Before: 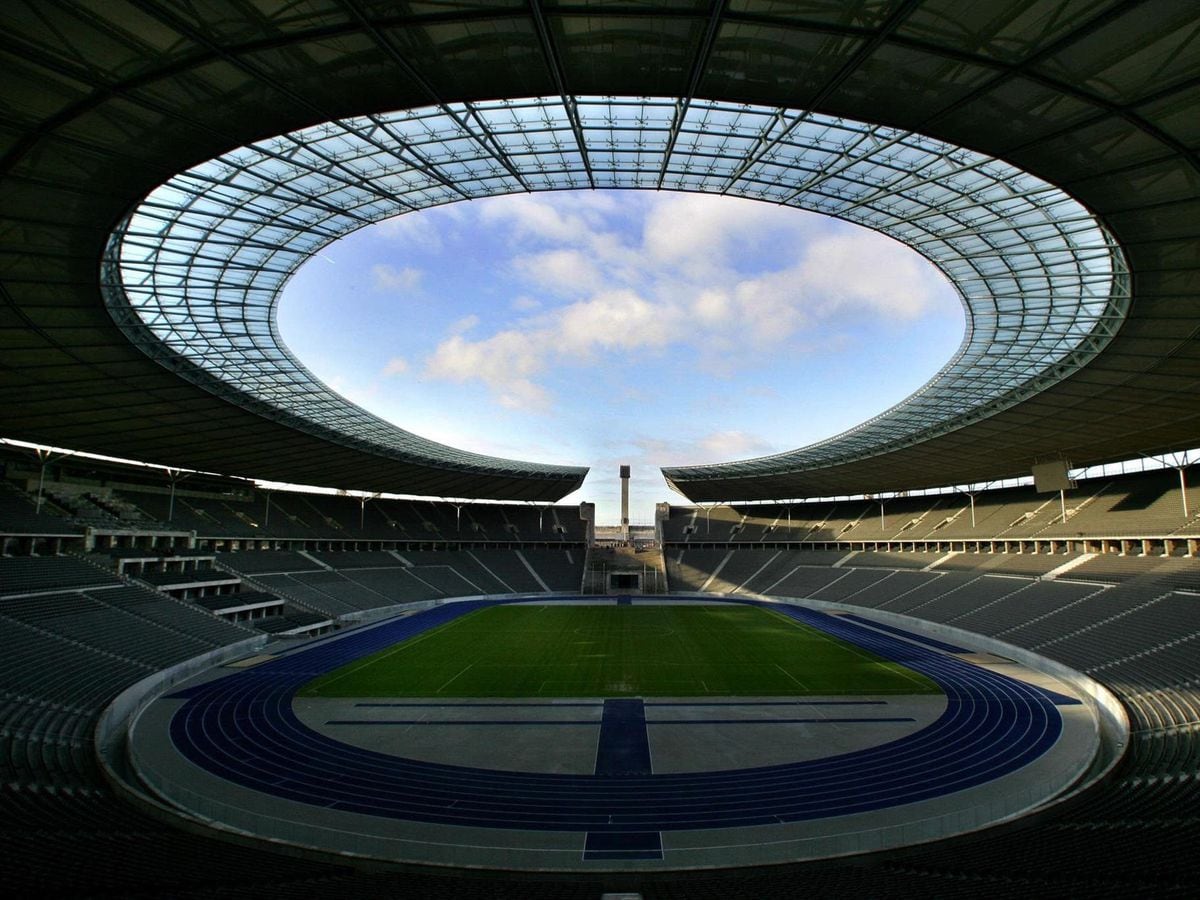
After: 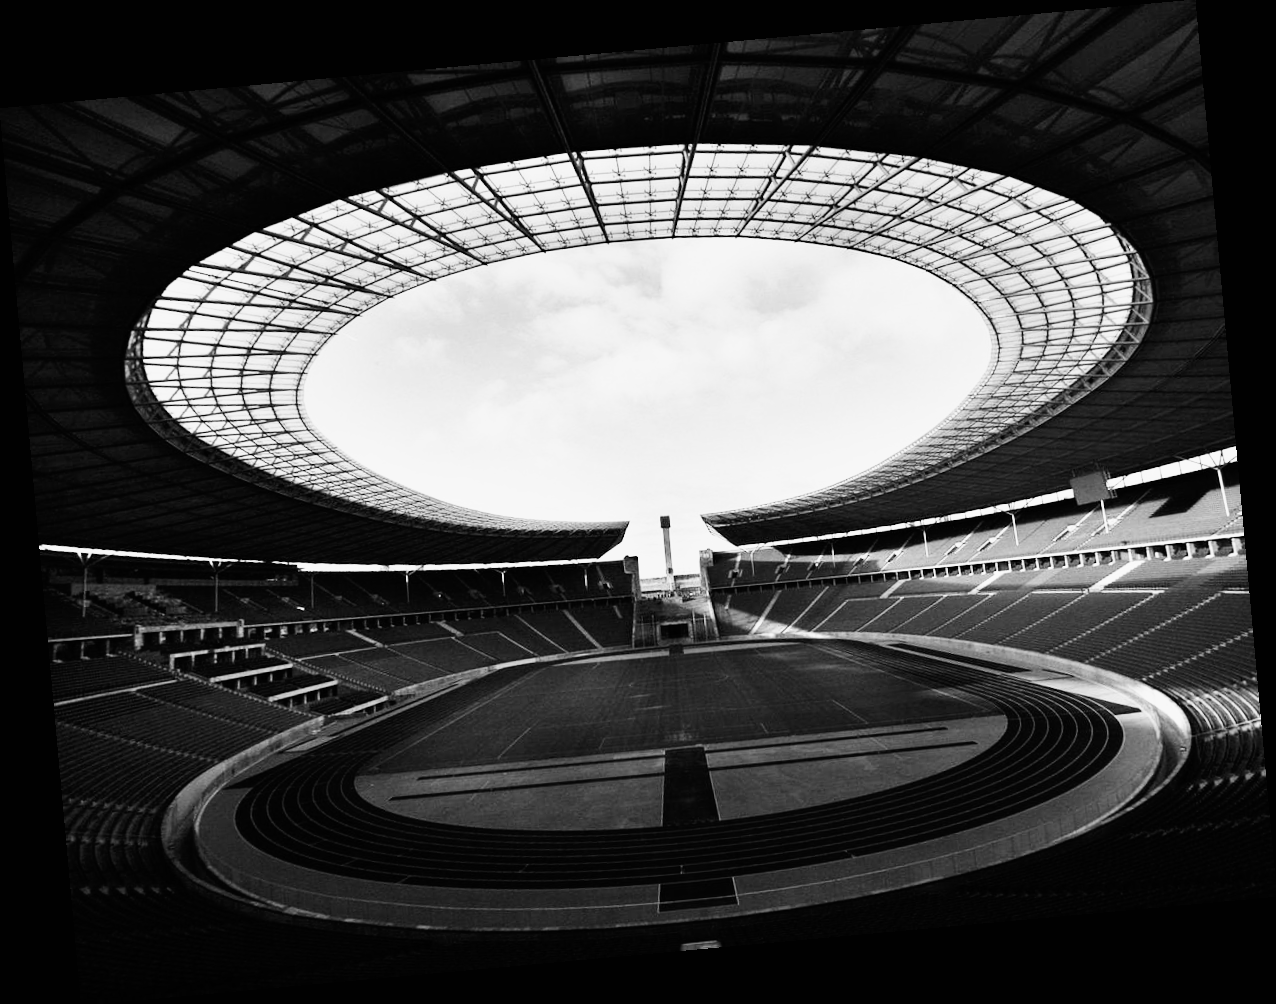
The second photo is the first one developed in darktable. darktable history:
base curve: curves: ch0 [(0, 0) (0.007, 0.004) (0.027, 0.03) (0.046, 0.07) (0.207, 0.54) (0.442, 0.872) (0.673, 0.972) (1, 1)], preserve colors none
rotate and perspective: rotation -5.2°, automatic cropping off
monochrome: a -35.87, b 49.73, size 1.7
